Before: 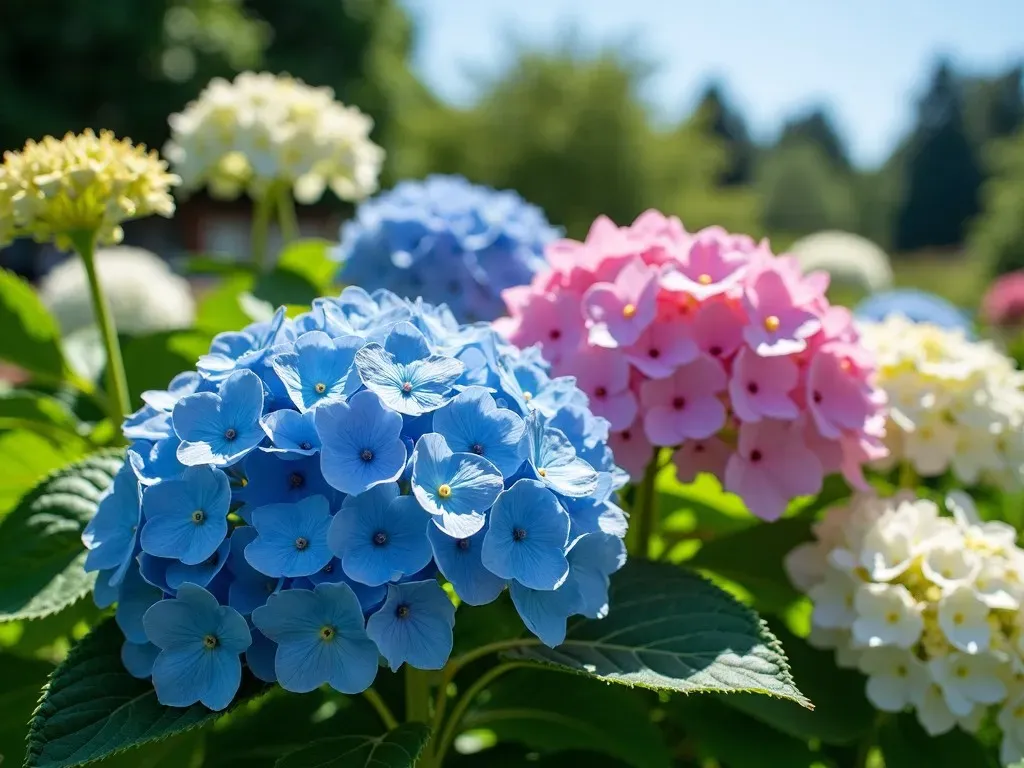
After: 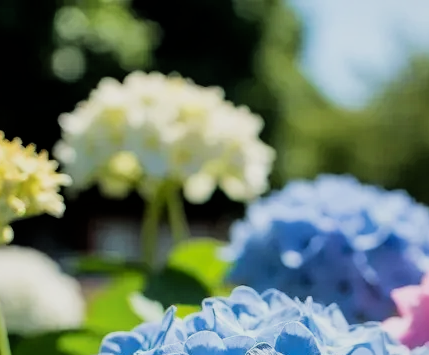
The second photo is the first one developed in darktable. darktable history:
filmic rgb: black relative exposure -5 EV, hardness 2.88, contrast 1.3, highlights saturation mix -30%
shadows and highlights: soften with gaussian
crop and rotate: left 10.817%, top 0.062%, right 47.194%, bottom 53.626%
